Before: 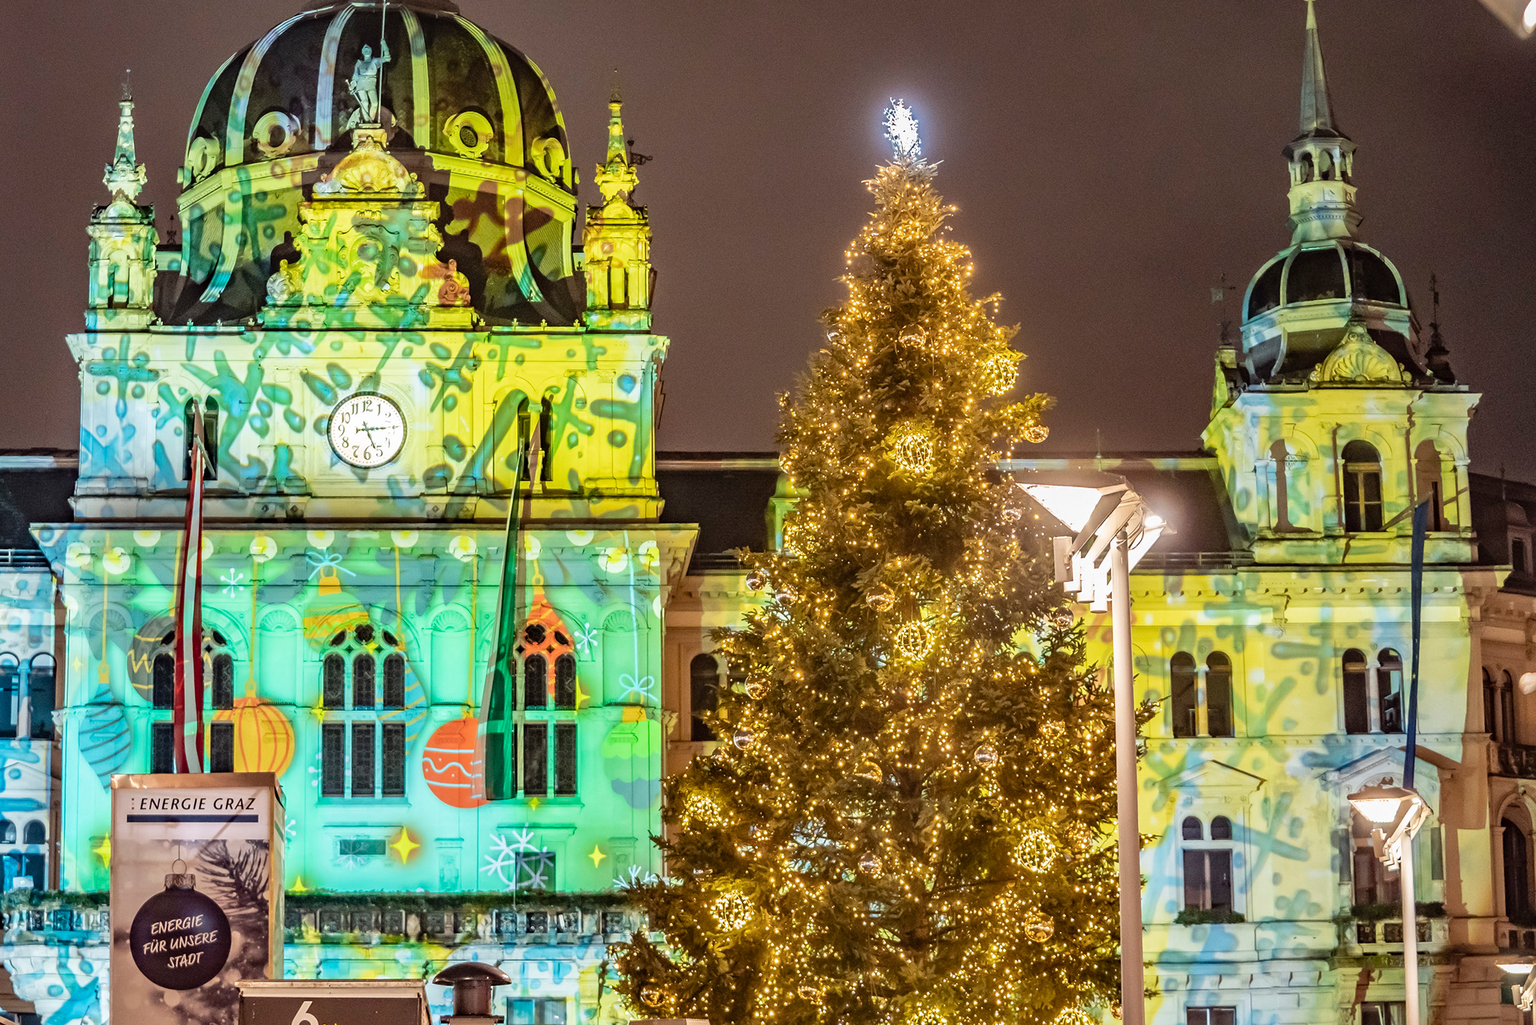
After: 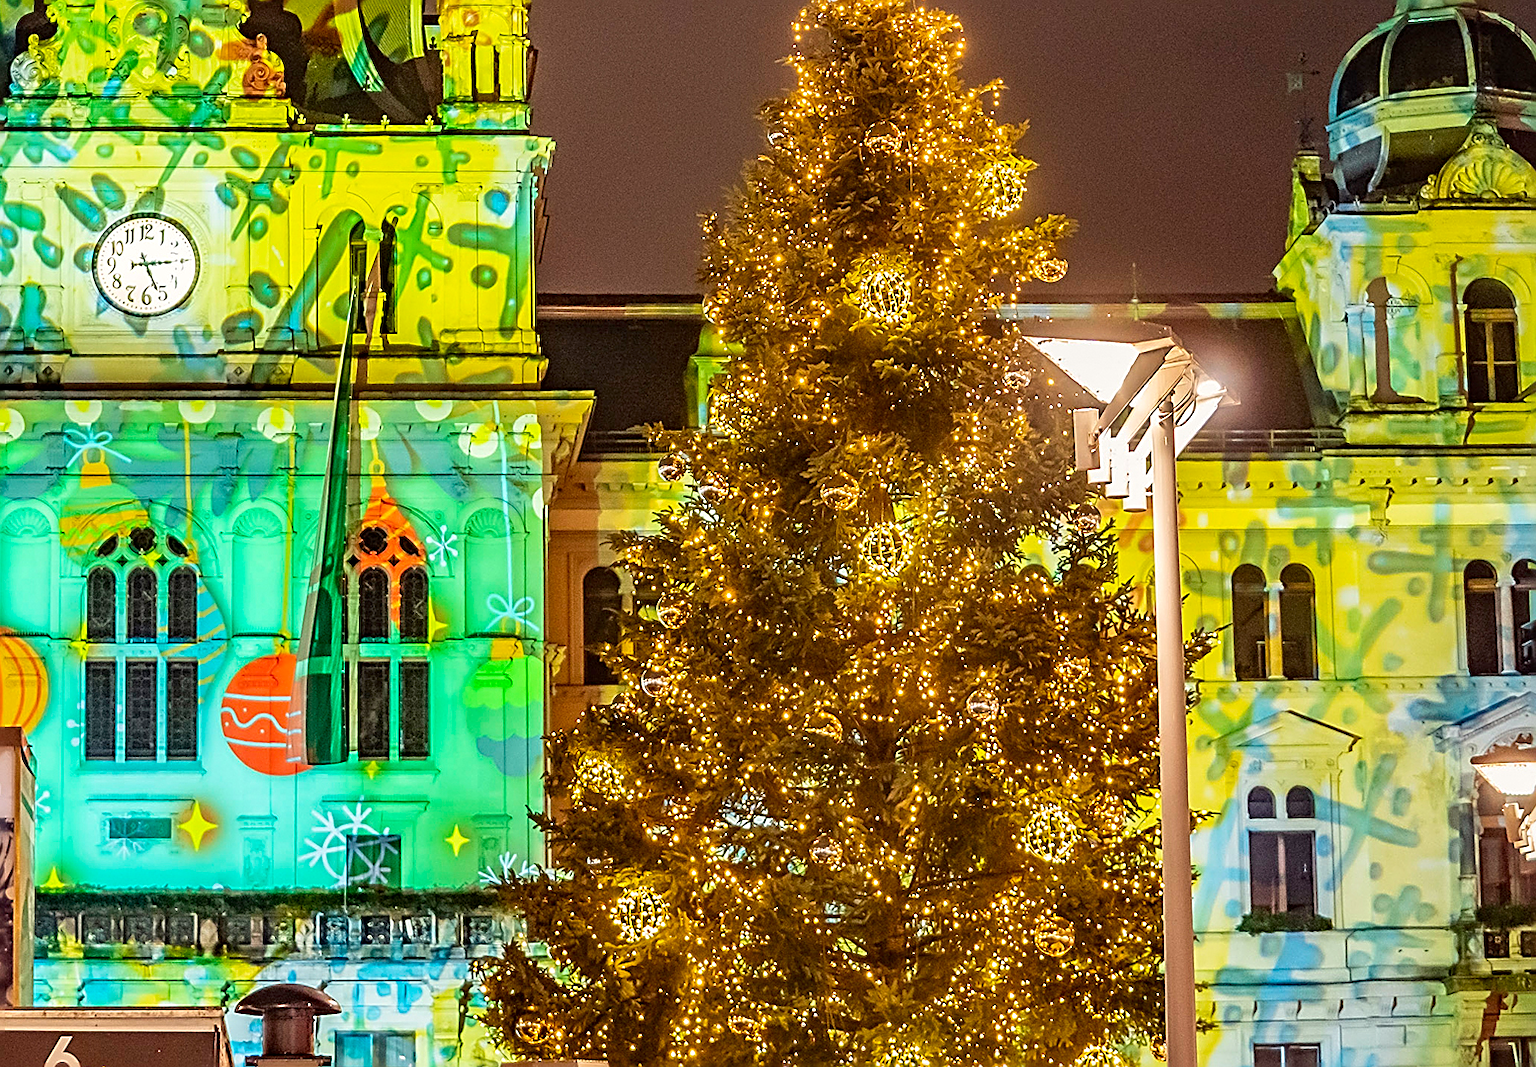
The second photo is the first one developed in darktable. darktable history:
crop: left 16.871%, top 22.857%, right 9.116%
sharpen: amount 0.901
white balance: red 1.009, blue 0.985
contrast brightness saturation: brightness -0.02, saturation 0.35
